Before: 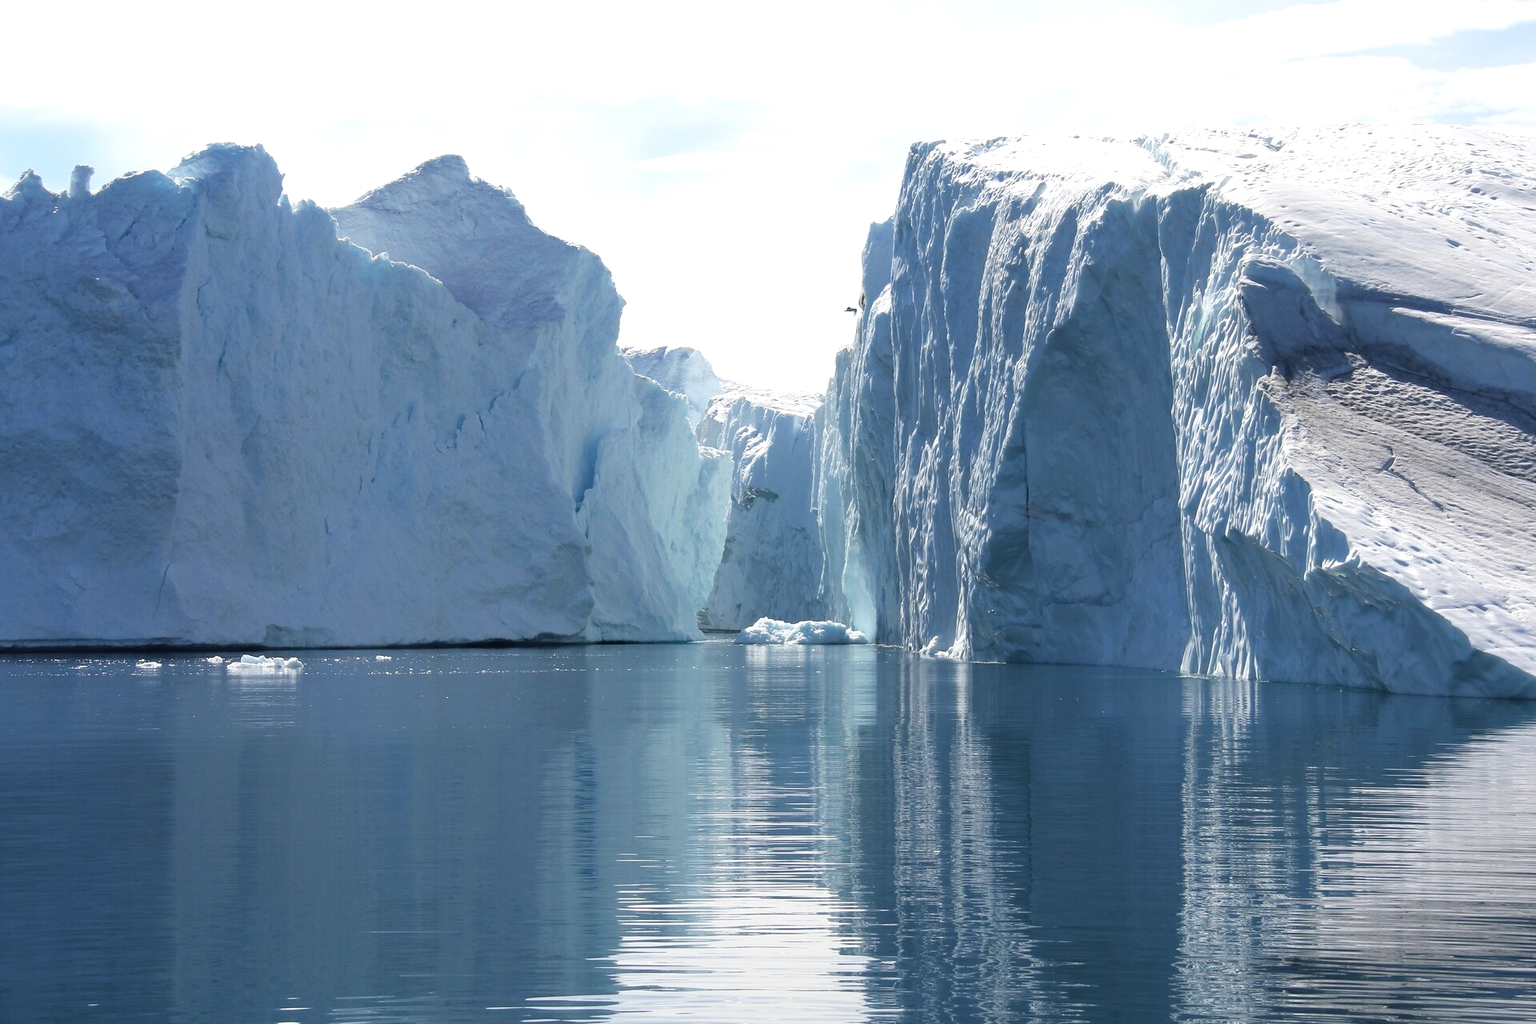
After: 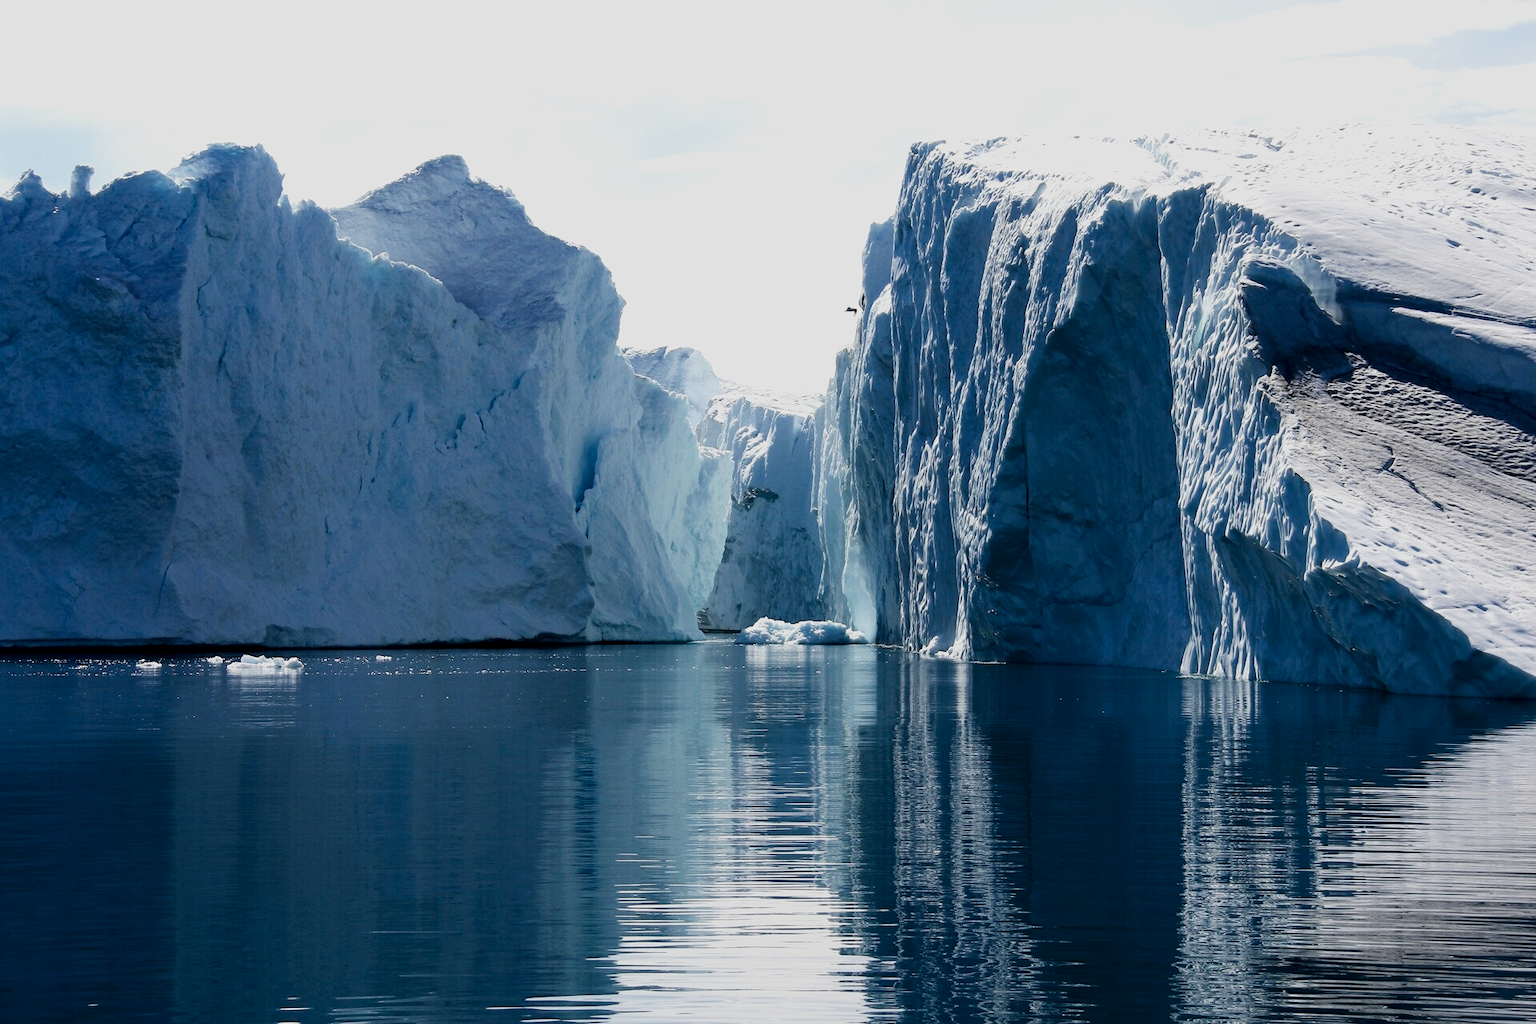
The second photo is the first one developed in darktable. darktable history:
contrast brightness saturation: contrast 0.19, brightness -0.24, saturation 0.11
filmic rgb: black relative exposure -5 EV, hardness 2.88, contrast 1.2, highlights saturation mix -30%
